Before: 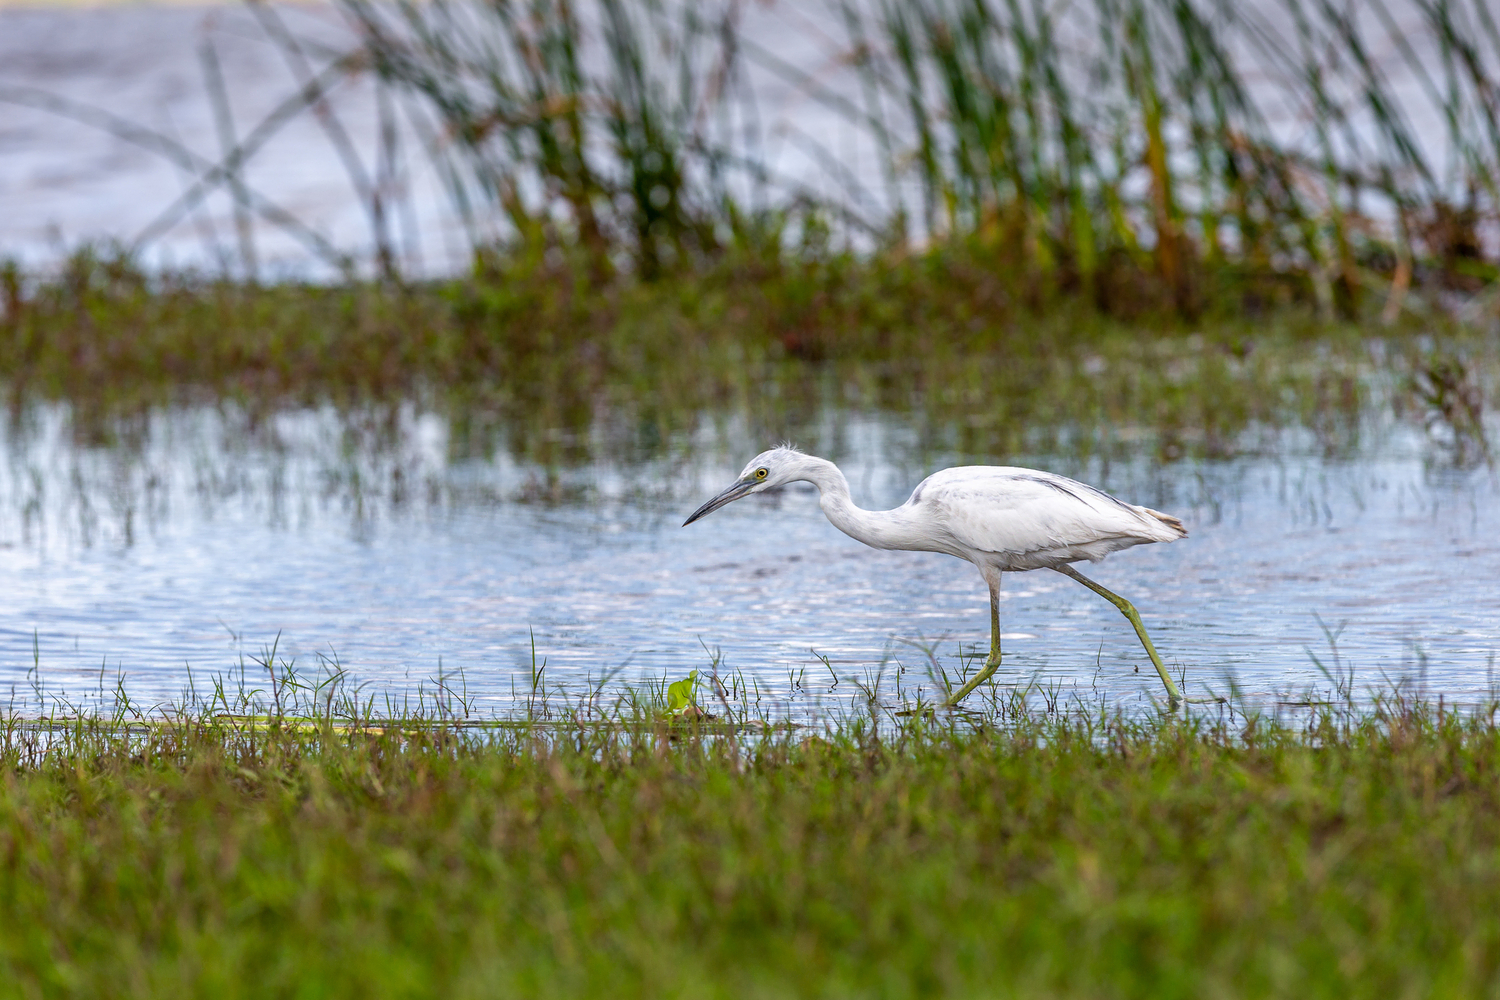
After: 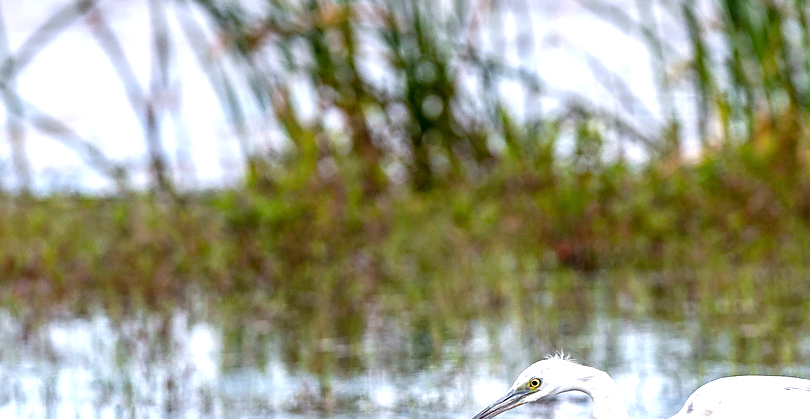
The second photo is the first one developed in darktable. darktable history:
exposure: black level correction 0, exposure 0.954 EV, compensate highlight preservation false
local contrast: highlights 102%, shadows 97%, detail 120%, midtone range 0.2
color zones: curves: ch0 [(0, 0.5) (0.143, 0.5) (0.286, 0.5) (0.429, 0.5) (0.62, 0.489) (0.714, 0.445) (0.844, 0.496) (1, 0.5)]; ch1 [(0, 0.5) (0.143, 0.5) (0.286, 0.5) (0.429, 0.5) (0.571, 0.5) (0.714, 0.523) (0.857, 0.5) (1, 0.5)]
sharpen: radius 1.847, amount 0.397, threshold 1.301
crop: left 15.168%, top 9.073%, right 30.786%, bottom 49.009%
